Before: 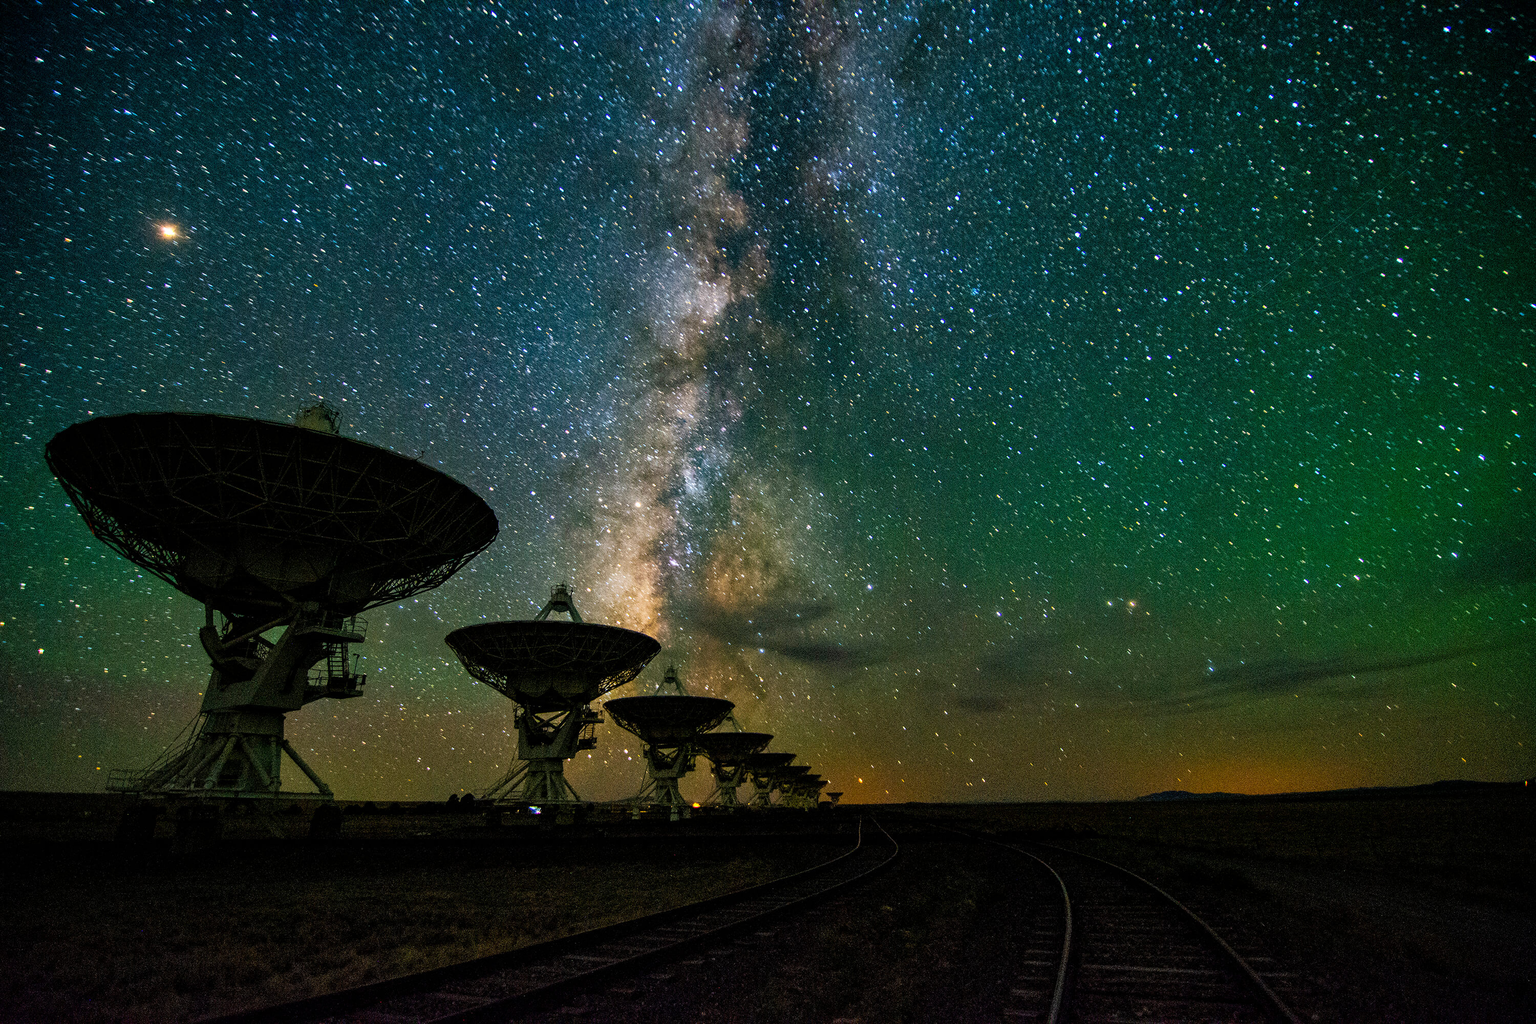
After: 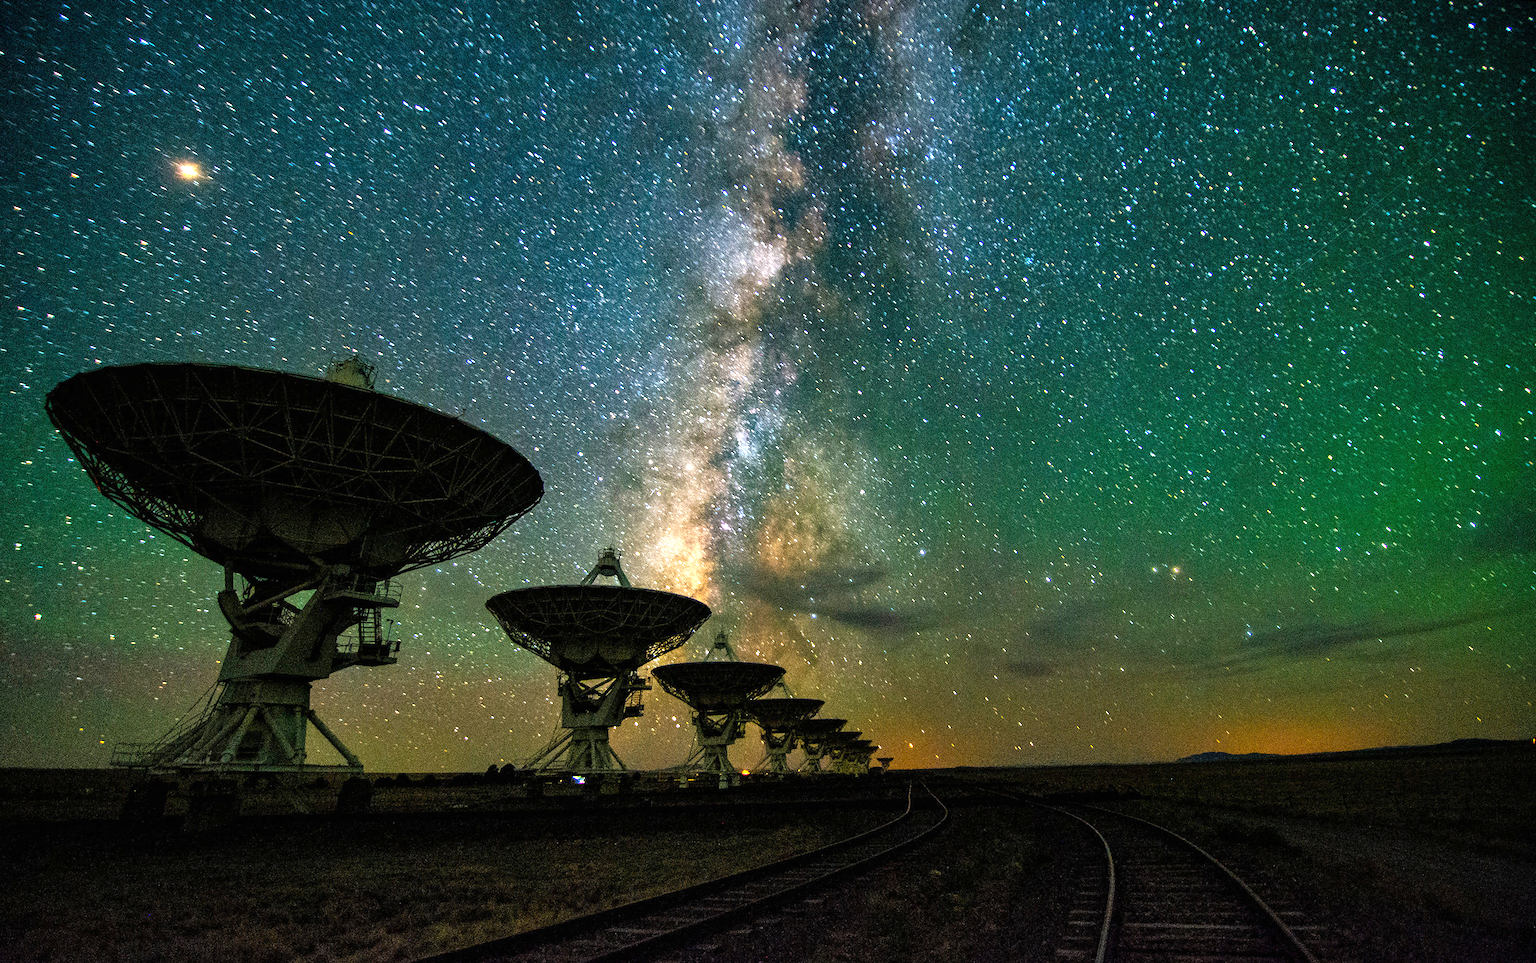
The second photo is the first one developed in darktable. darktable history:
rotate and perspective: rotation 0.679°, lens shift (horizontal) 0.136, crop left 0.009, crop right 0.991, crop top 0.078, crop bottom 0.95
exposure: black level correction 0, exposure 0.9 EV, compensate exposure bias true, compensate highlight preservation false
